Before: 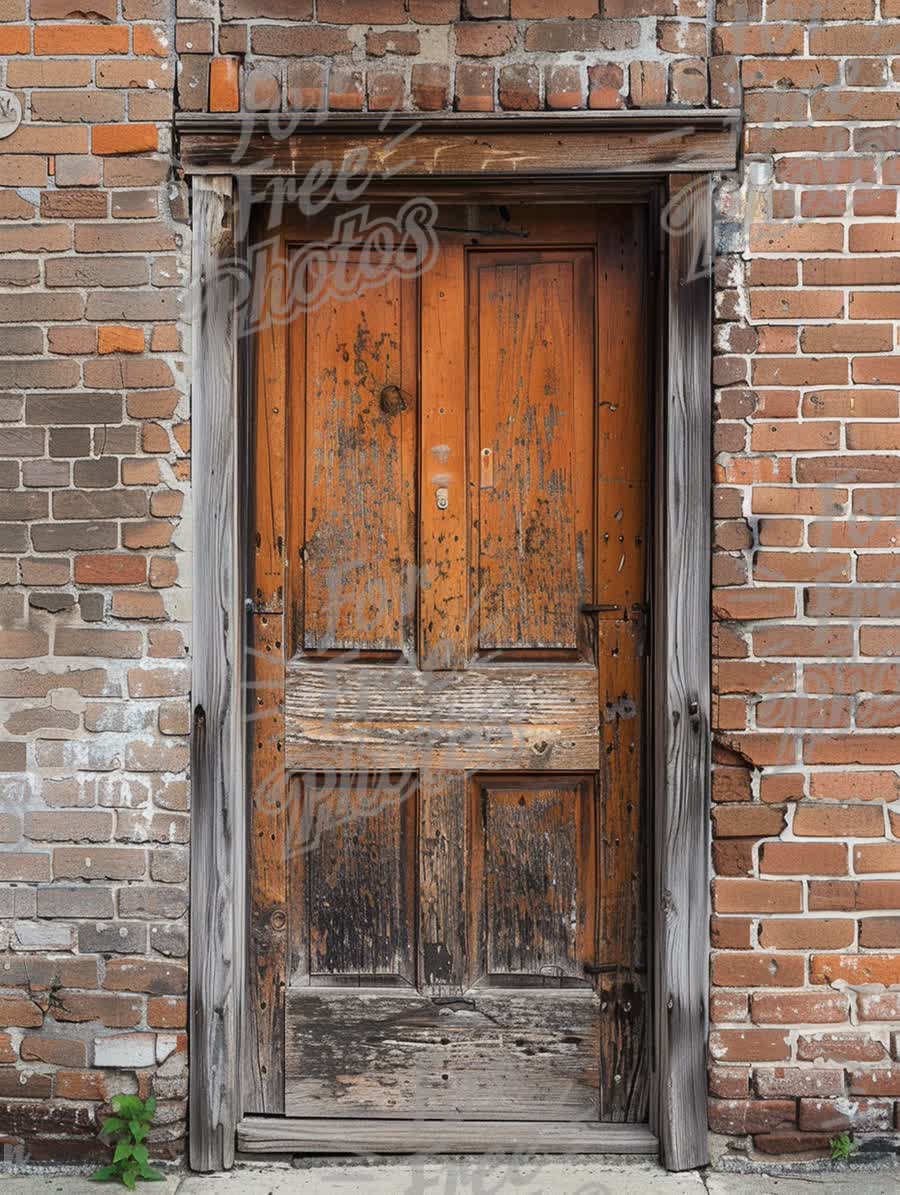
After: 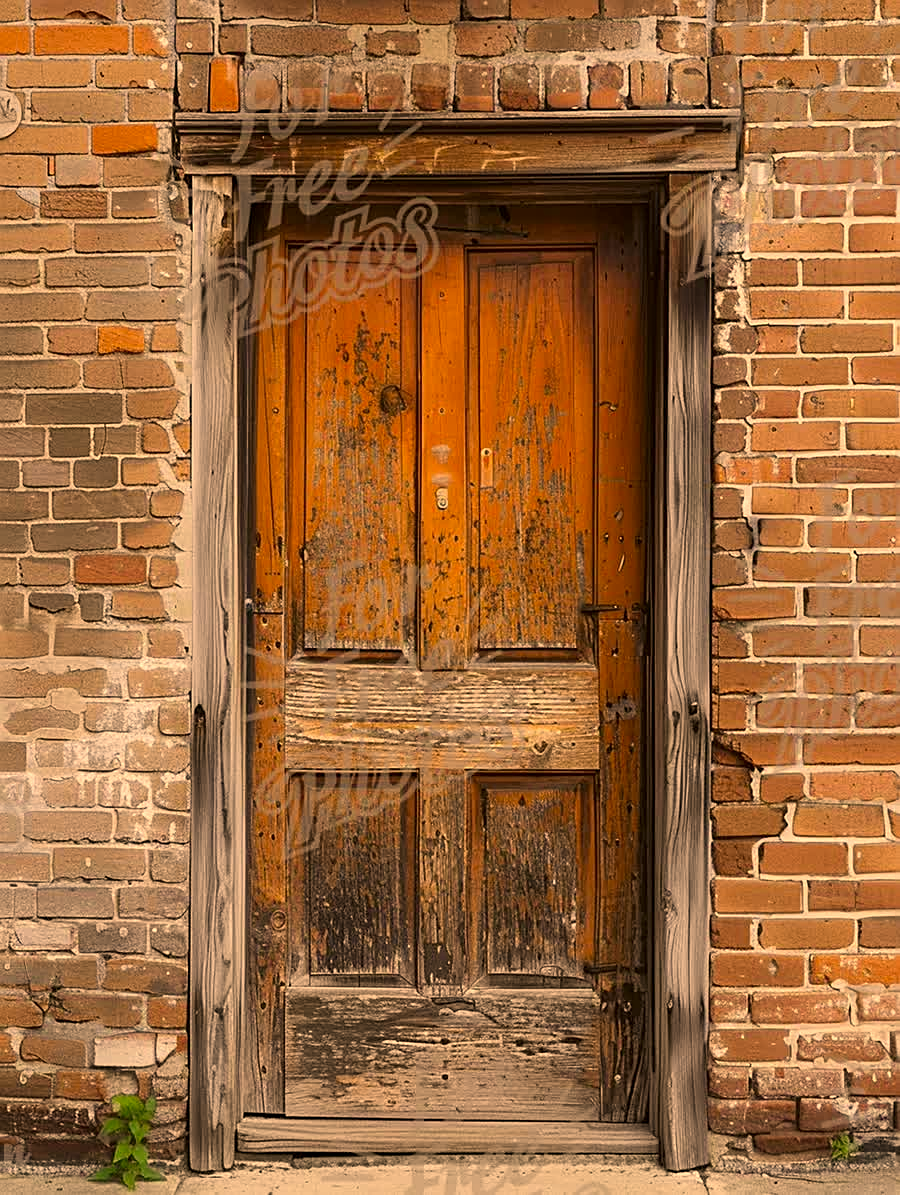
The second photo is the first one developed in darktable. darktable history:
color correction: highlights a* 18.05, highlights b* 35.25, shadows a* 1.6, shadows b* 6.41, saturation 1.03
sharpen: on, module defaults
